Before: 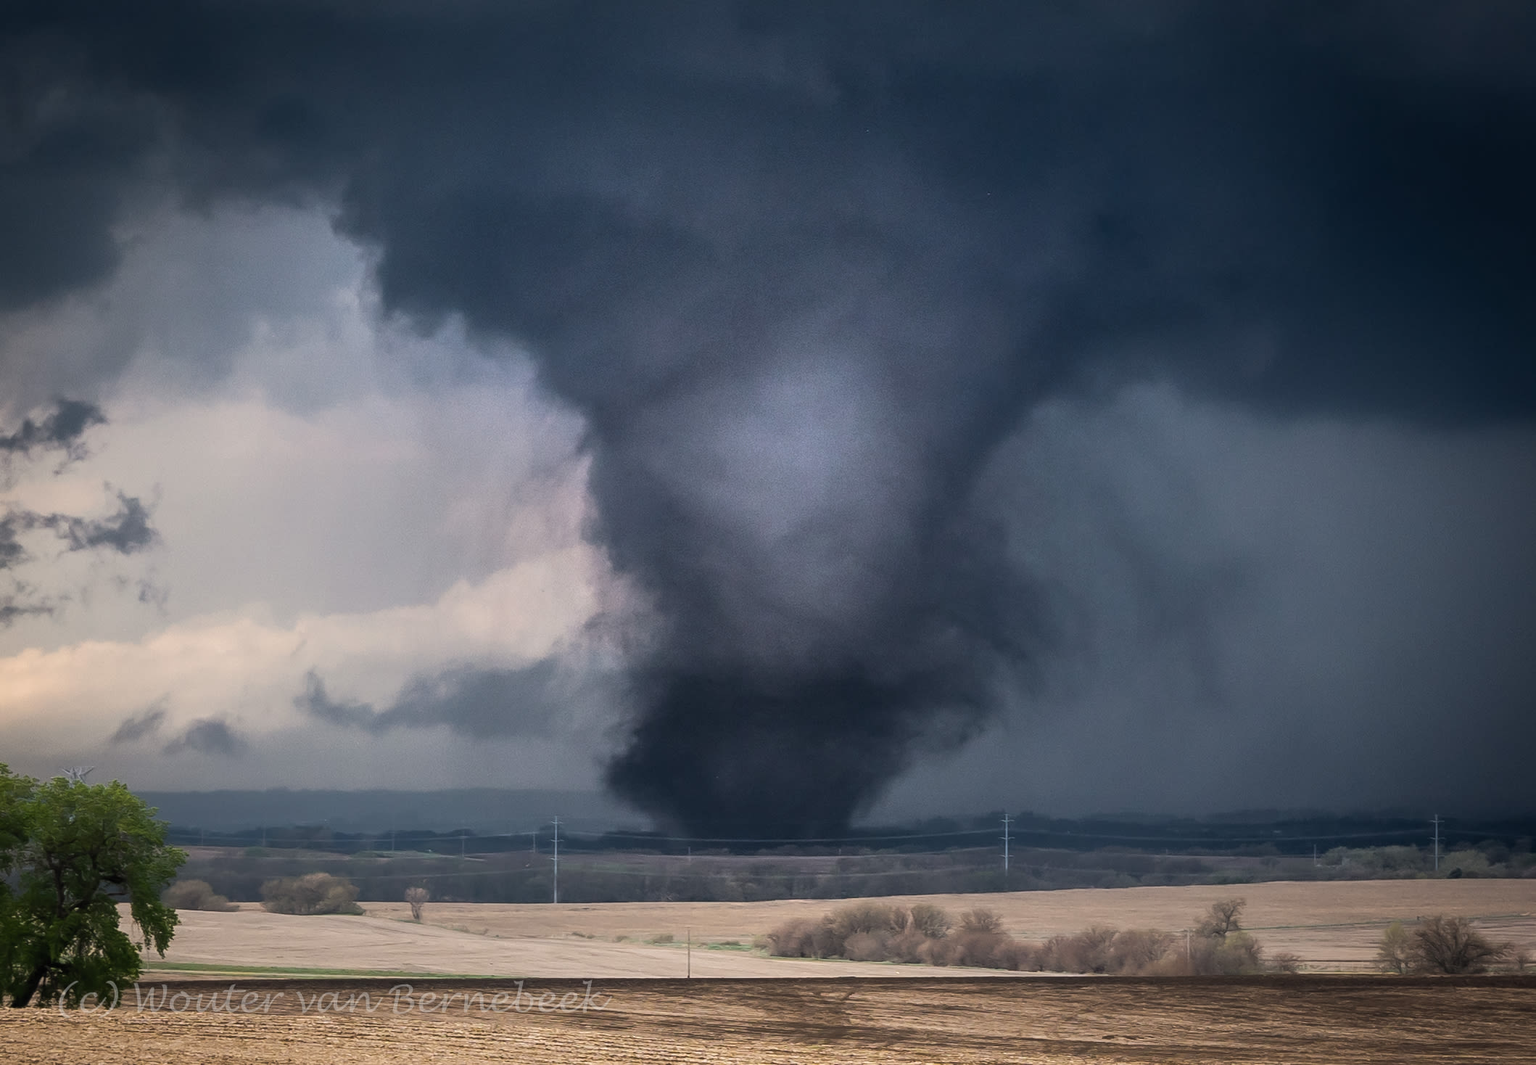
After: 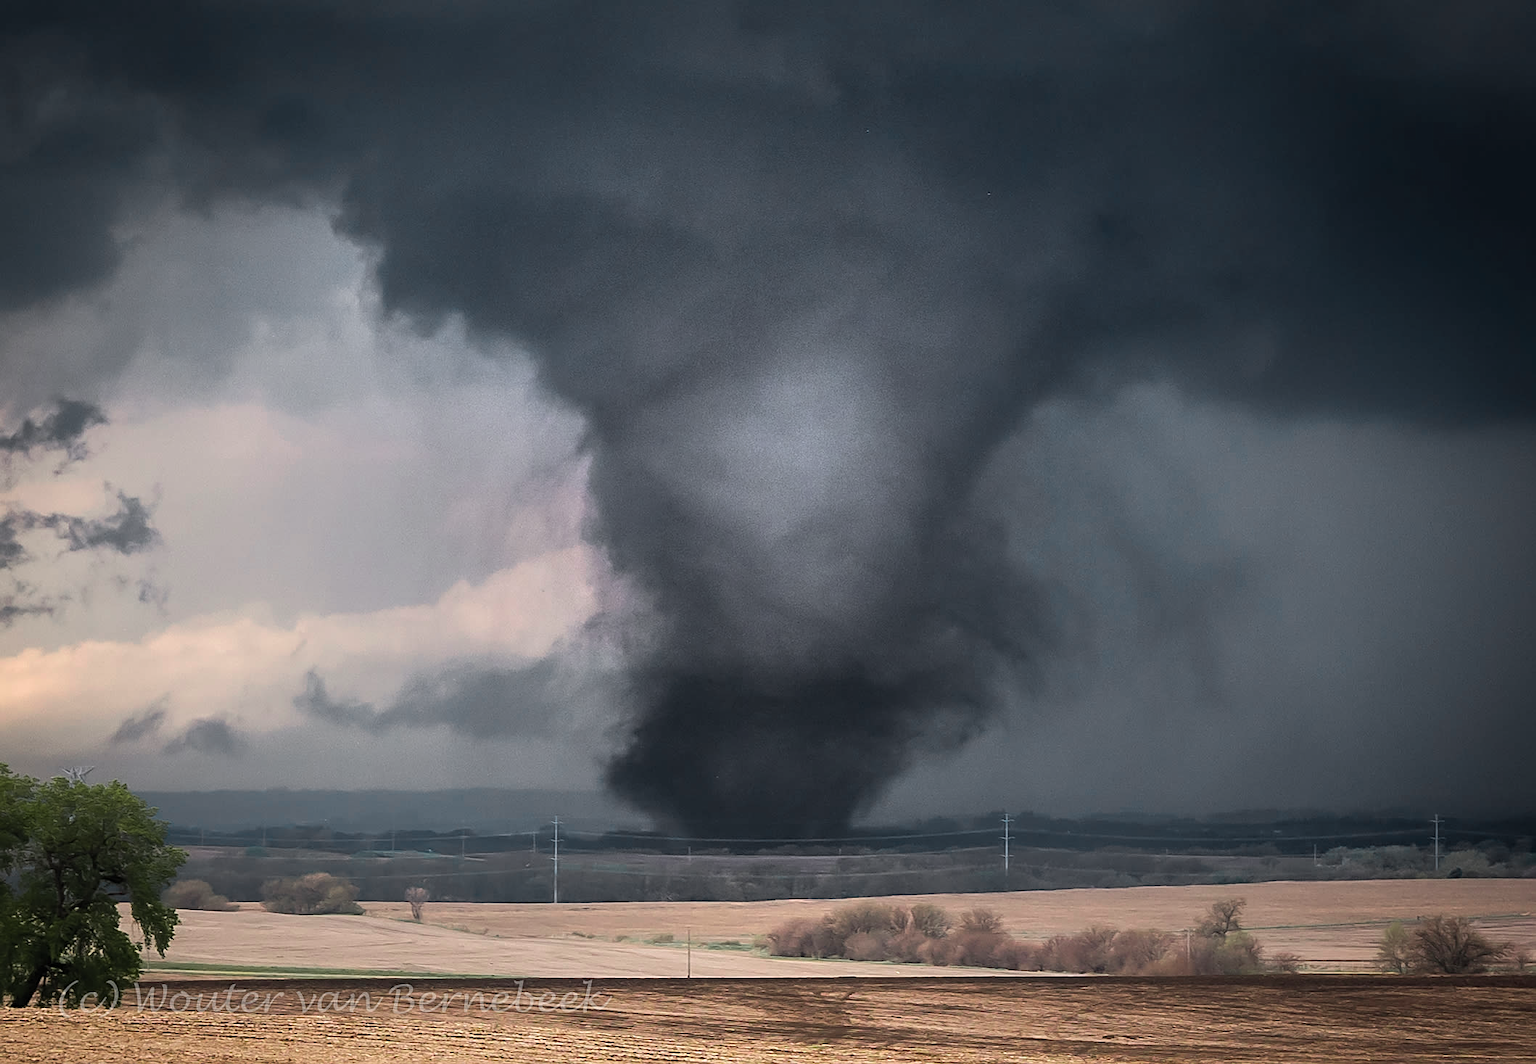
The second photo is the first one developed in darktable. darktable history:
sharpen: on, module defaults
color zones: curves: ch0 [(0, 0.533) (0.126, 0.533) (0.234, 0.533) (0.368, 0.357) (0.5, 0.5) (0.625, 0.5) (0.74, 0.637) (0.875, 0.5)]; ch1 [(0.004, 0.708) (0.129, 0.662) (0.25, 0.5) (0.375, 0.331) (0.496, 0.396) (0.625, 0.649) (0.739, 0.26) (0.875, 0.5) (1, 0.478)]; ch2 [(0, 0.409) (0.132, 0.403) (0.236, 0.558) (0.379, 0.448) (0.5, 0.5) (0.625, 0.5) (0.691, 0.39) (0.875, 0.5)]
